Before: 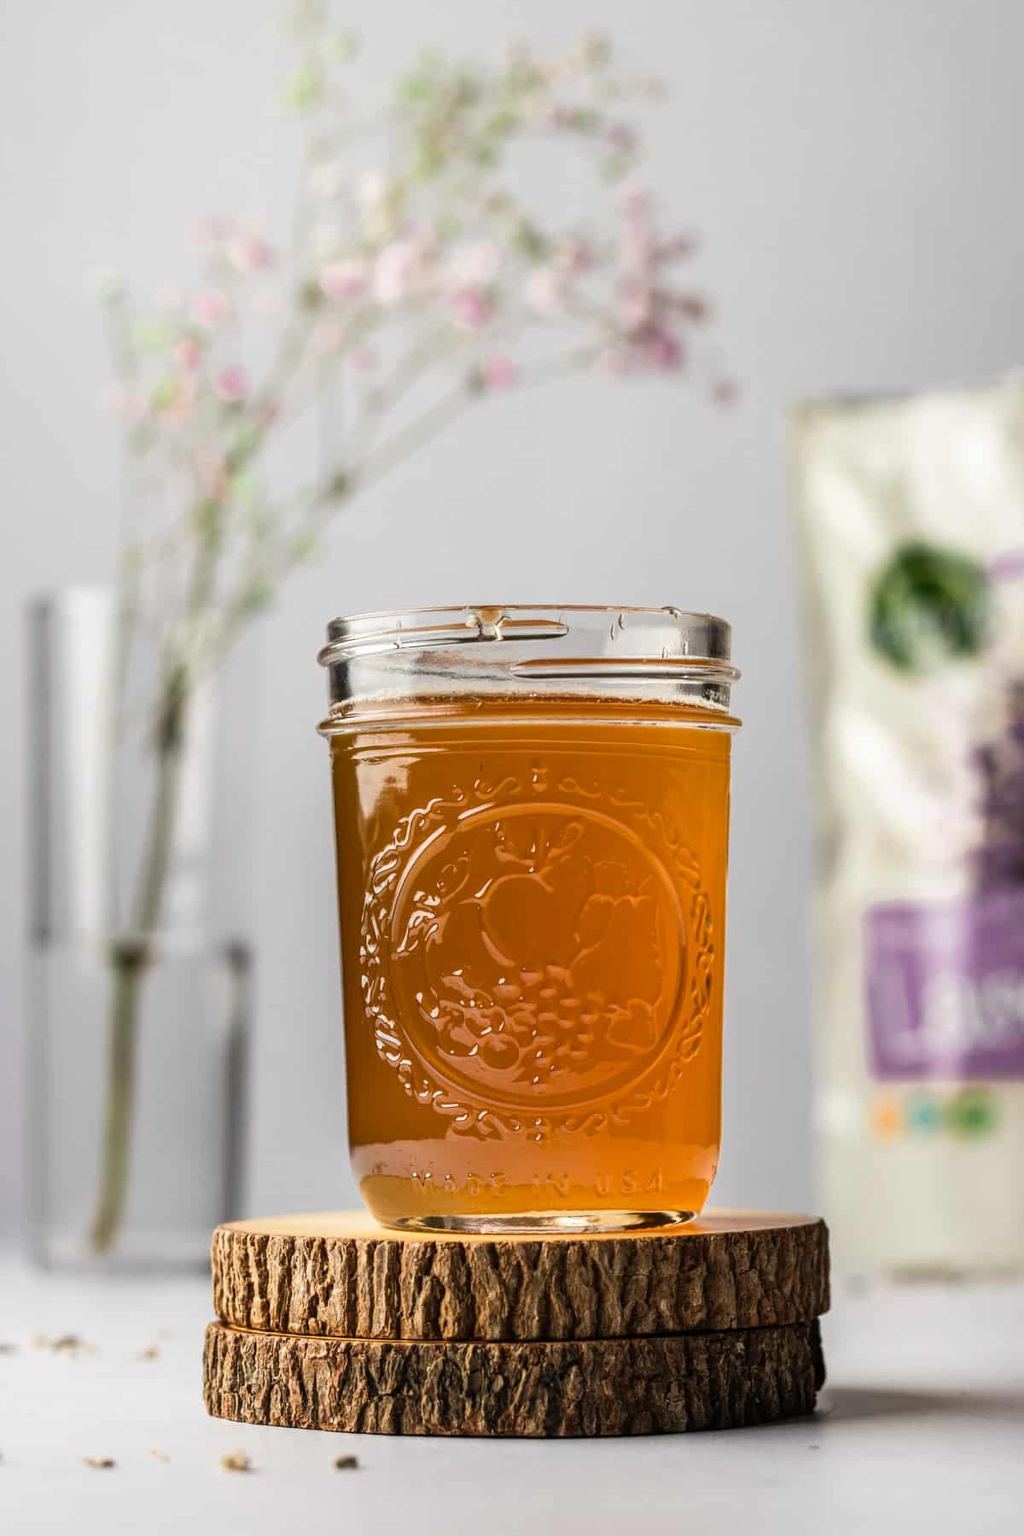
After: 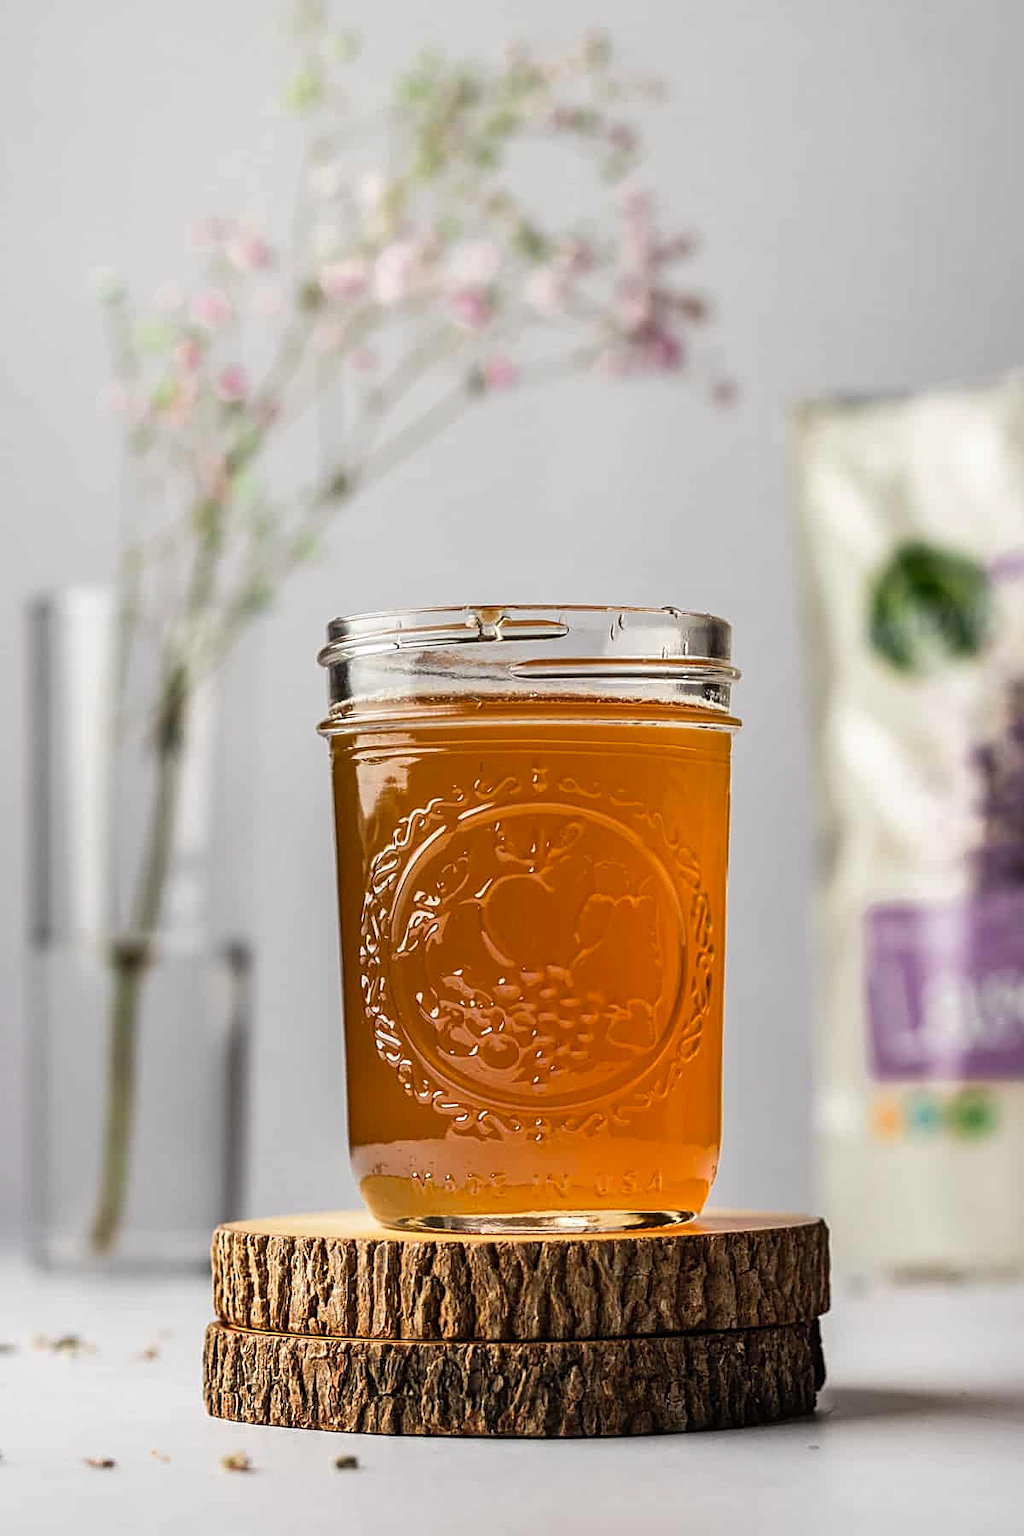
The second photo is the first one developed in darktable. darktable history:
sharpen: amount 0.6
vibrance: on, module defaults
shadows and highlights: shadows 37.27, highlights -28.18, soften with gaussian
